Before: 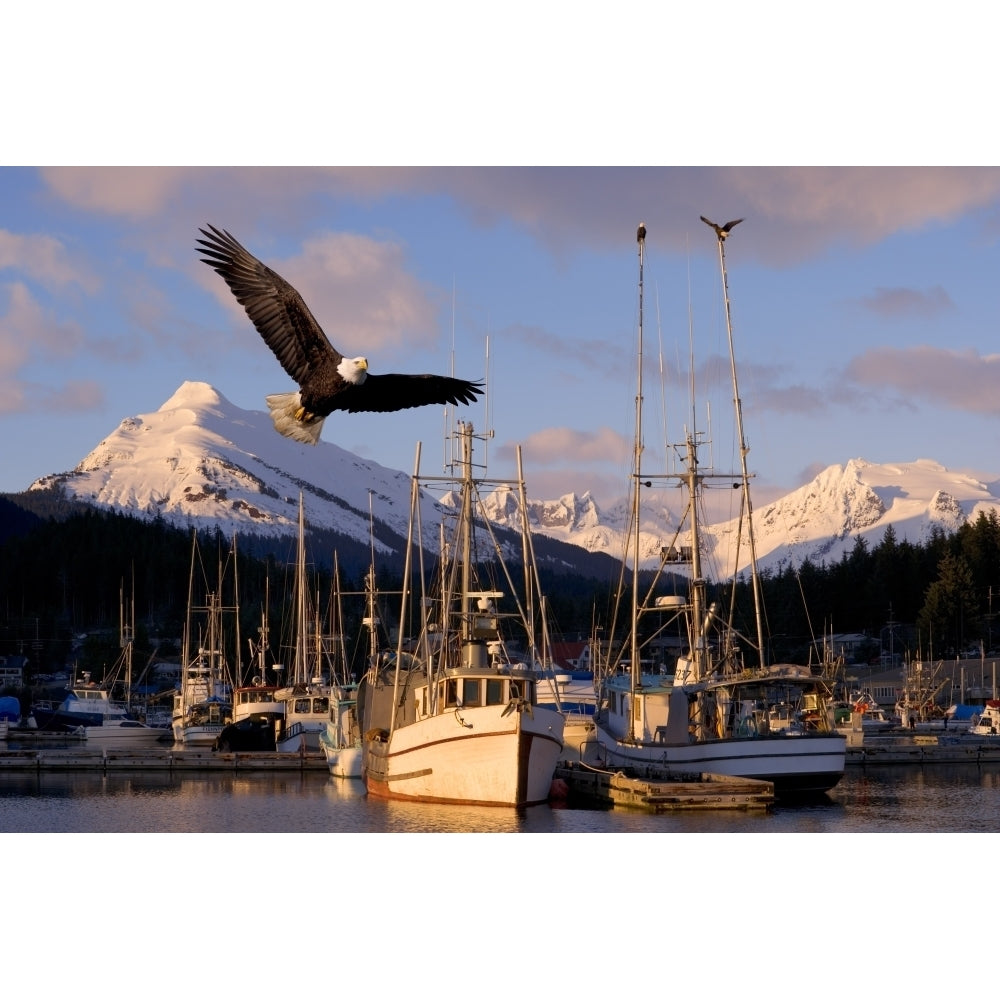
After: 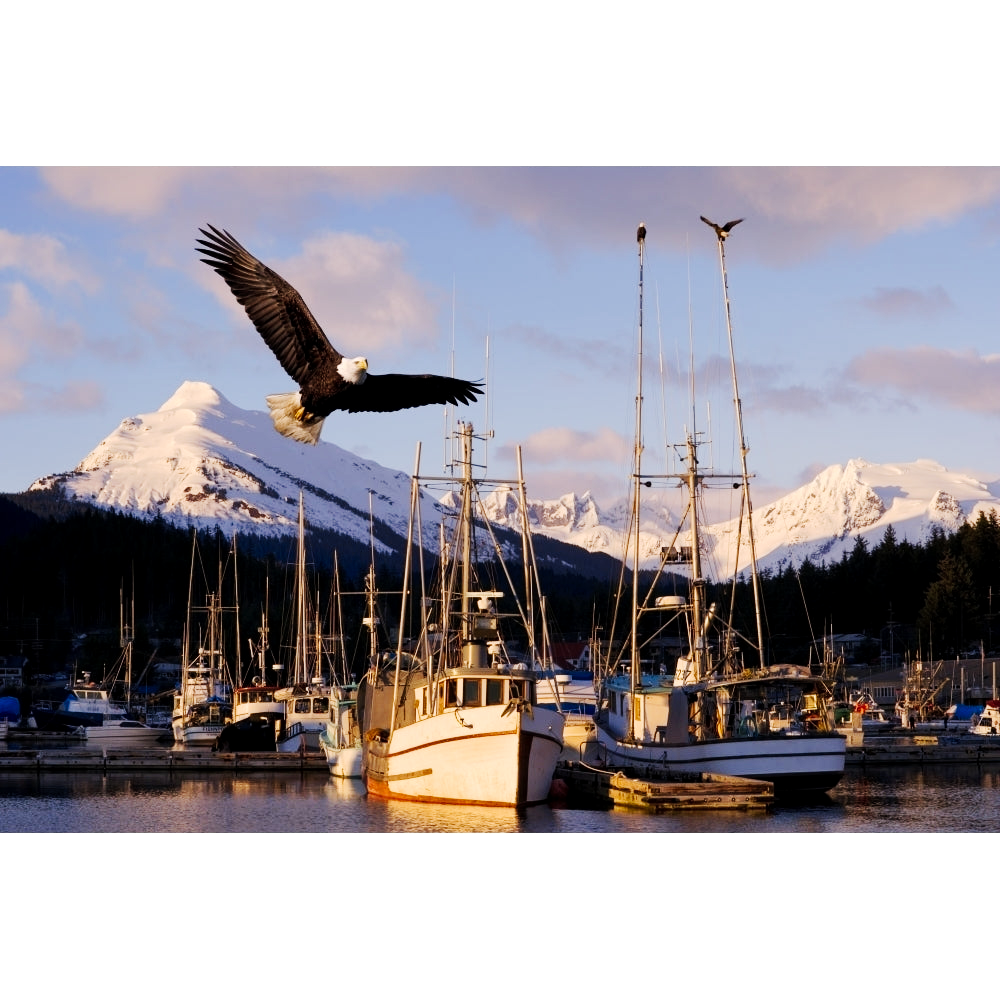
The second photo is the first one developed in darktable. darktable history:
tone curve: curves: ch0 [(0, 0) (0.003, 0.002) (0.011, 0.009) (0.025, 0.019) (0.044, 0.031) (0.069, 0.04) (0.1, 0.059) (0.136, 0.092) (0.177, 0.134) (0.224, 0.192) (0.277, 0.262) (0.335, 0.348) (0.399, 0.446) (0.468, 0.554) (0.543, 0.646) (0.623, 0.731) (0.709, 0.807) (0.801, 0.867) (0.898, 0.931) (1, 1)], preserve colors none
local contrast: highlights 103%, shadows 100%, detail 119%, midtone range 0.2
